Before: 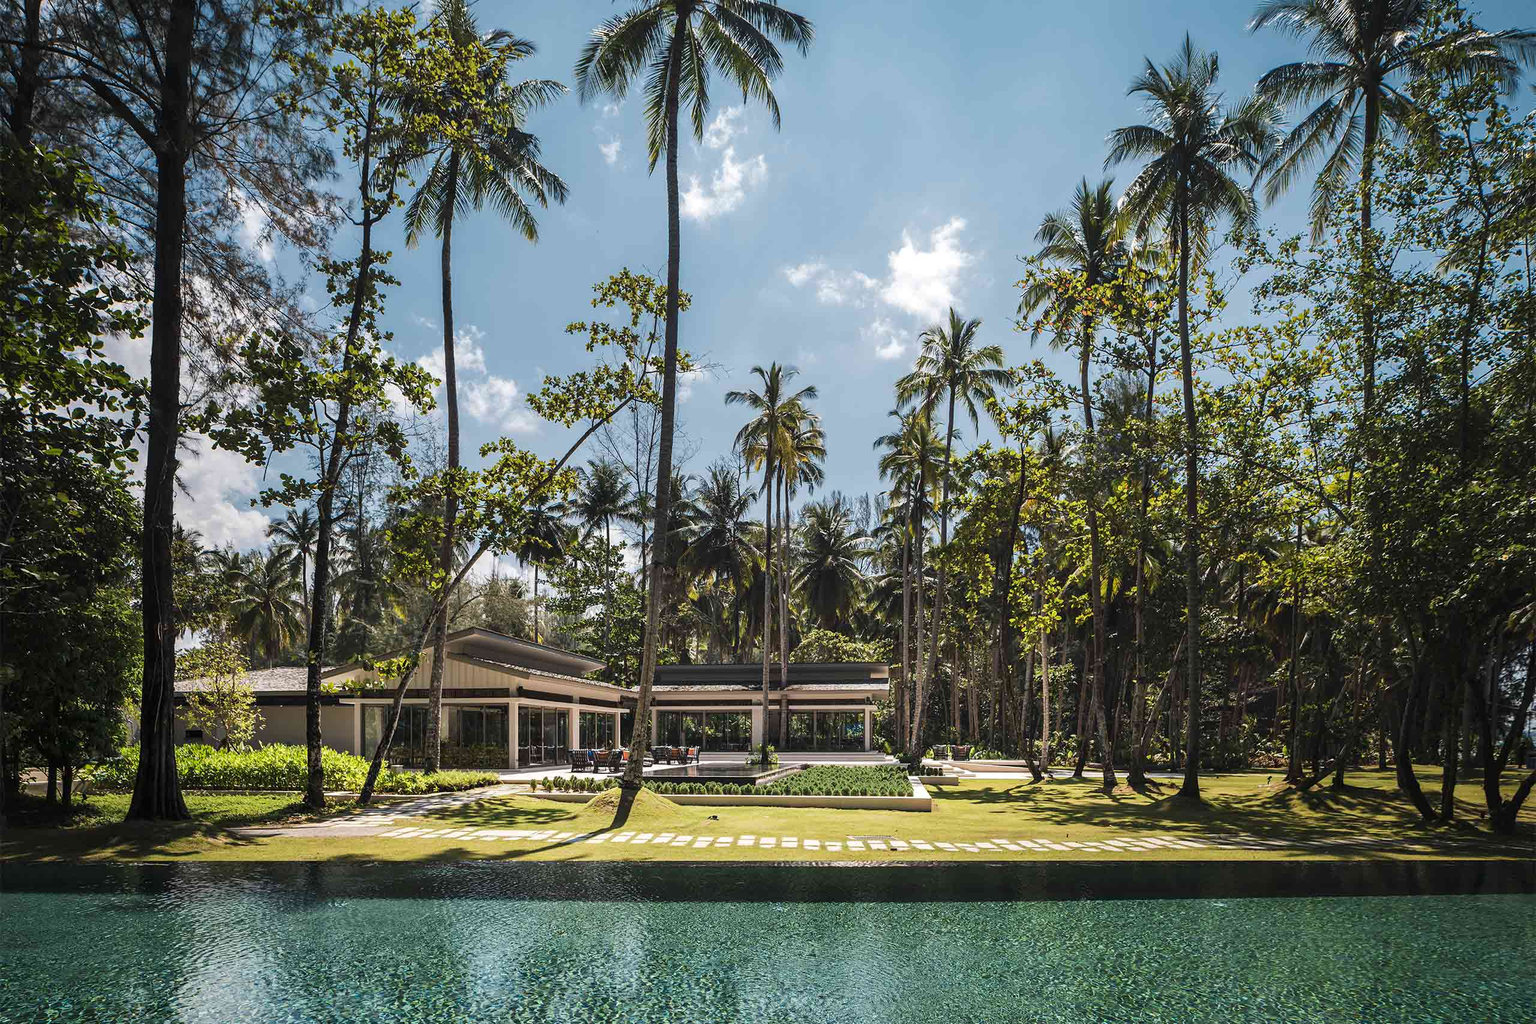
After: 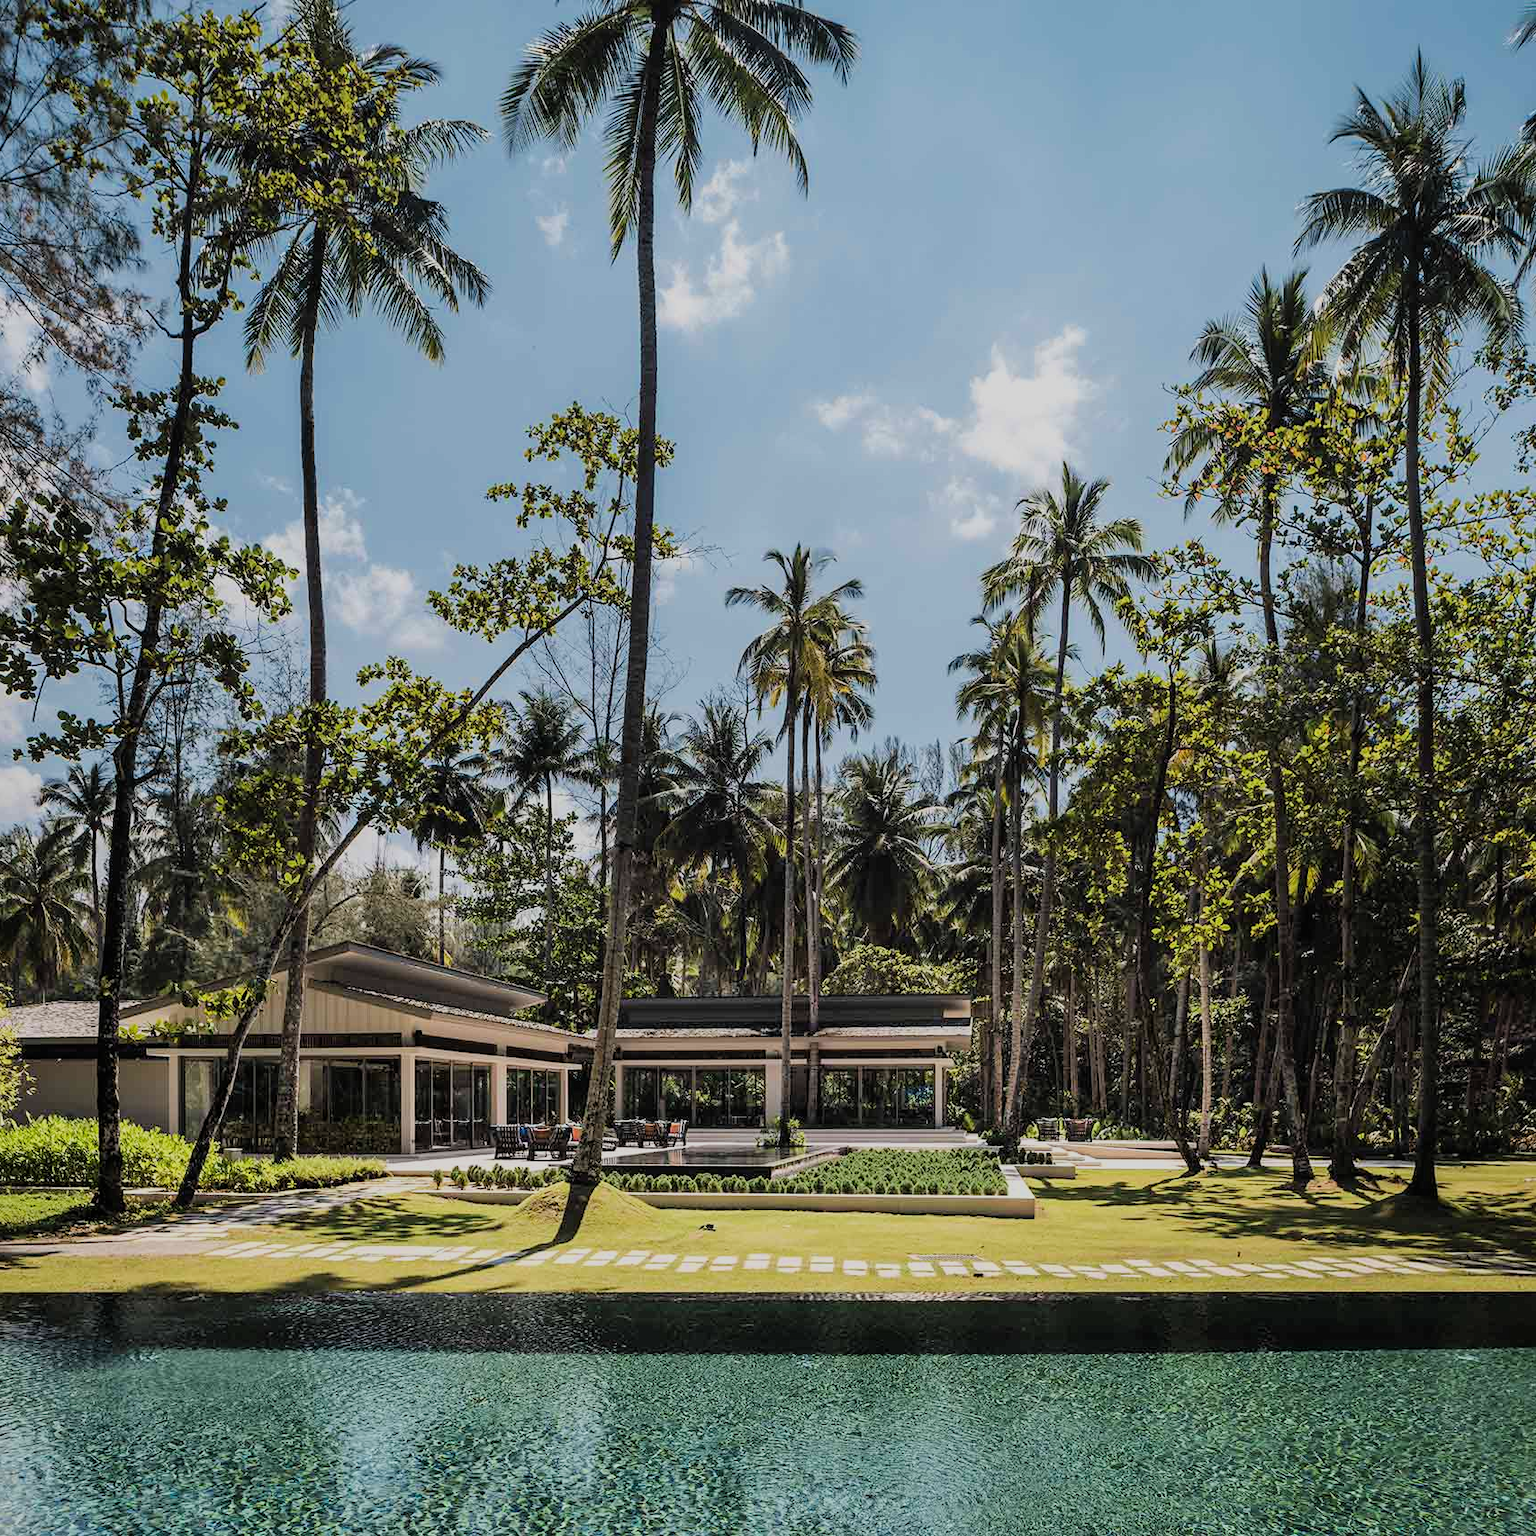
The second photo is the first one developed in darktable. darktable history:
filmic rgb: black relative exposure -7.65 EV, white relative exposure 4.56 EV, hardness 3.61, color science v6 (2022)
crop and rotate: left 15.754%, right 17.579%
